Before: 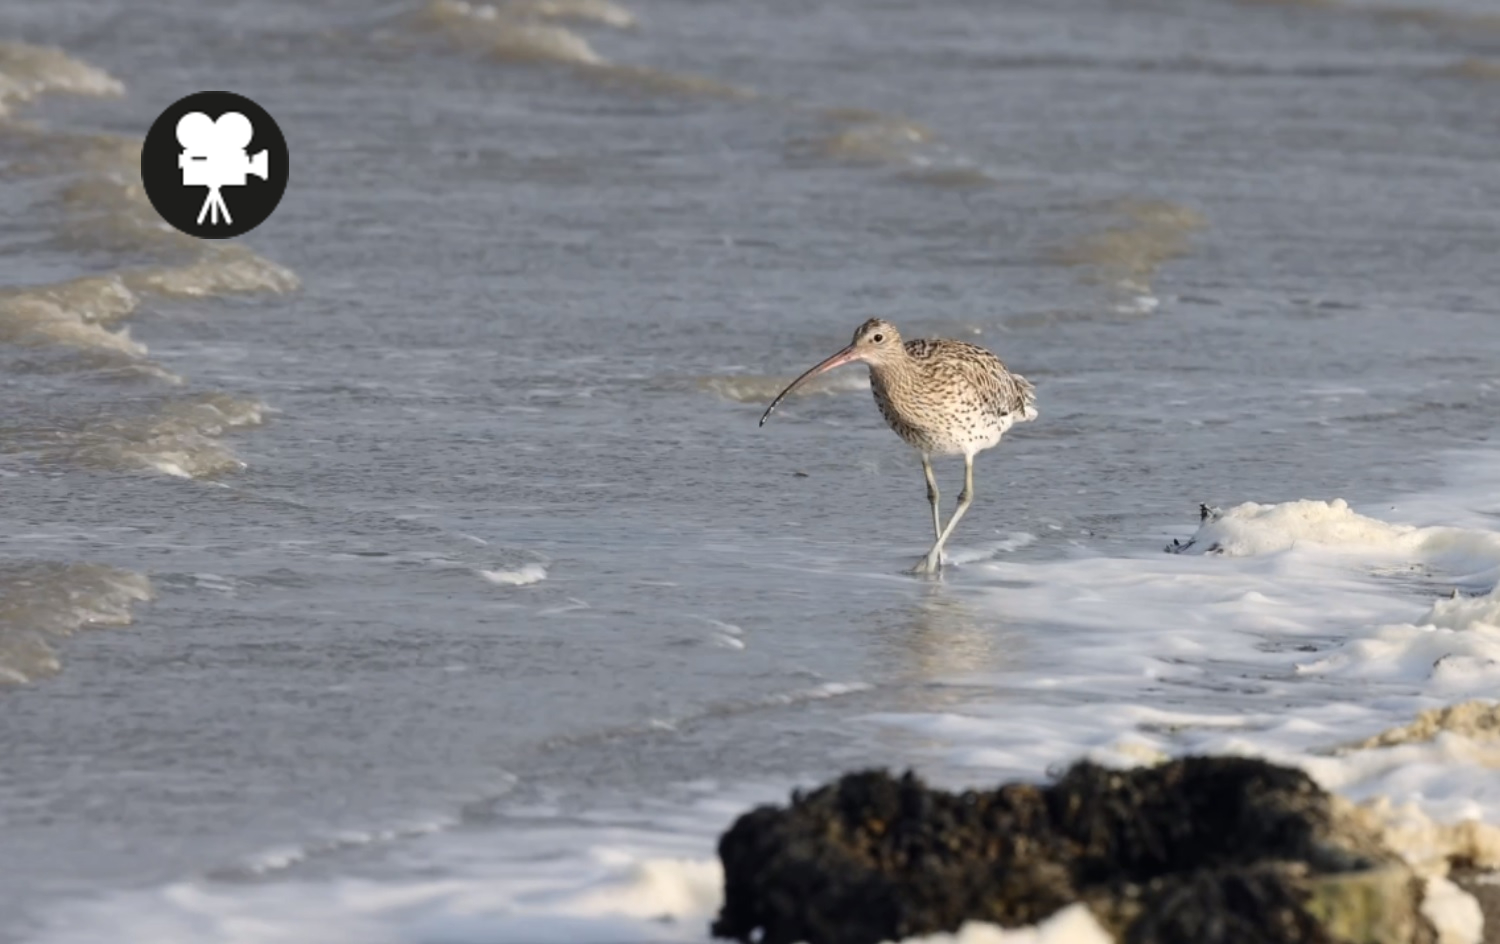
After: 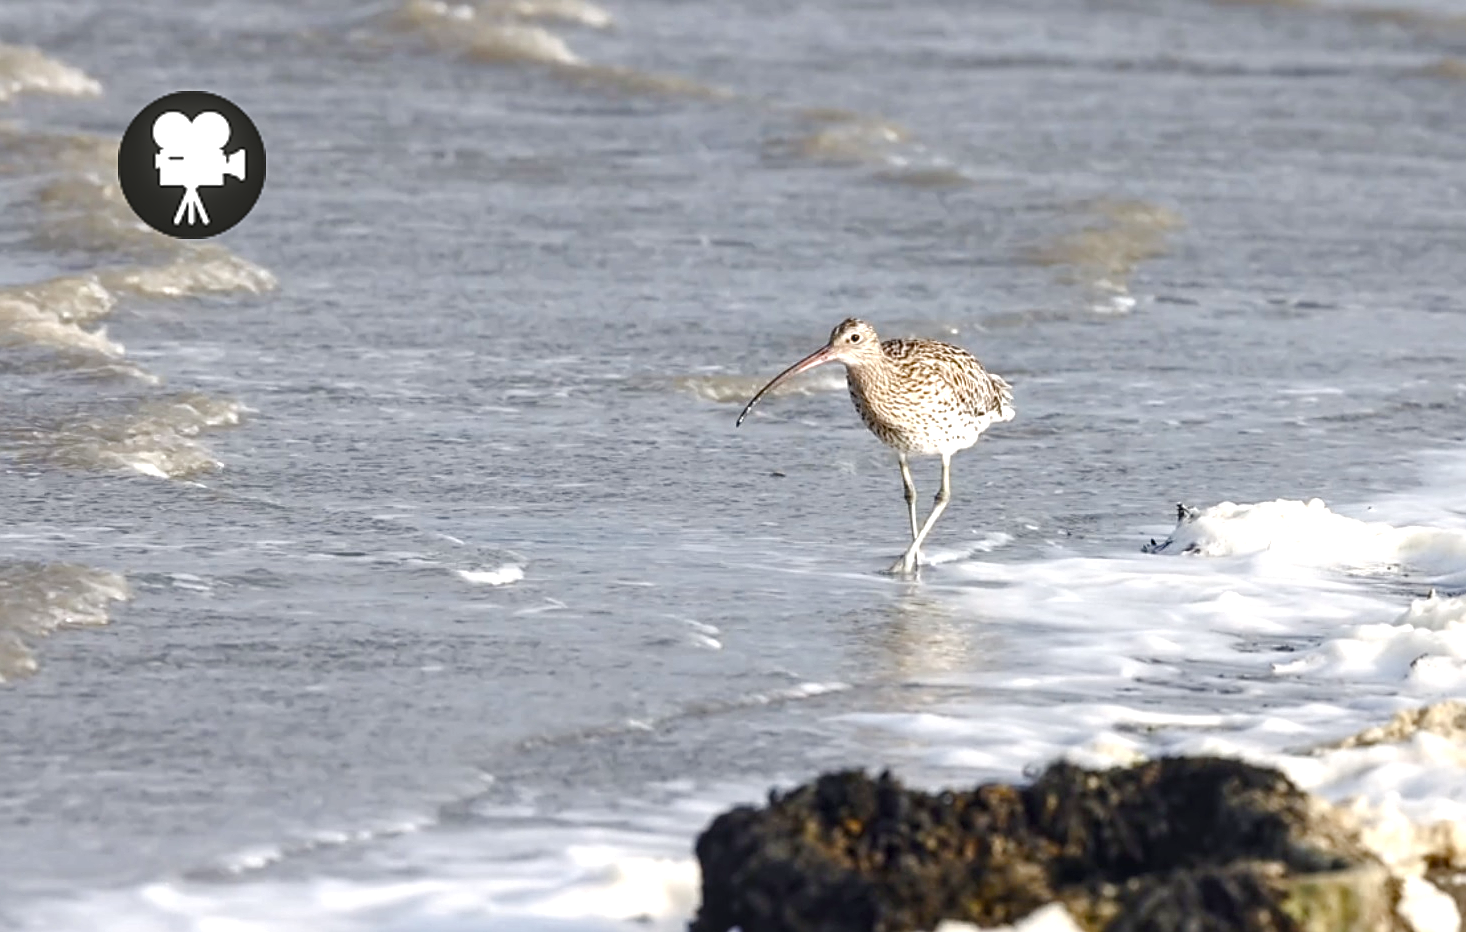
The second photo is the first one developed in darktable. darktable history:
color balance rgb: perceptual saturation grading › global saturation 0.07%, perceptual saturation grading › highlights -29.524%, perceptual saturation grading › mid-tones 29.556%, perceptual saturation grading › shadows 59.789%
sharpen: on, module defaults
exposure: black level correction 0, exposure 0.692 EV, compensate highlight preservation false
local contrast: detail 130%
crop and rotate: left 1.574%, right 0.658%, bottom 1.196%
